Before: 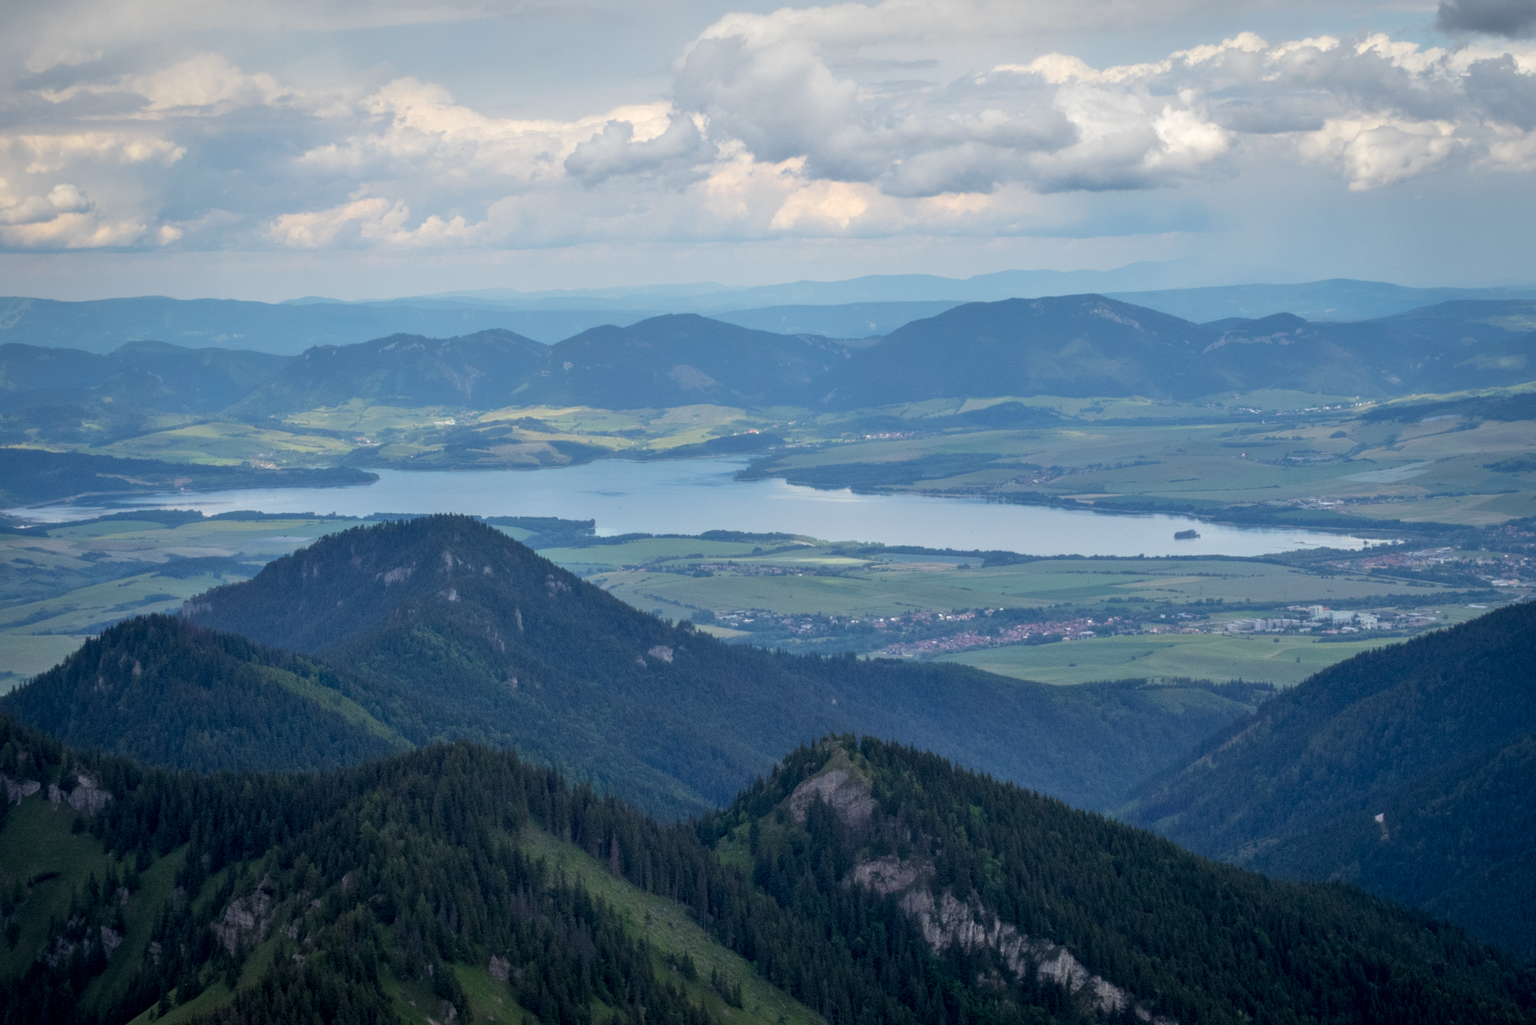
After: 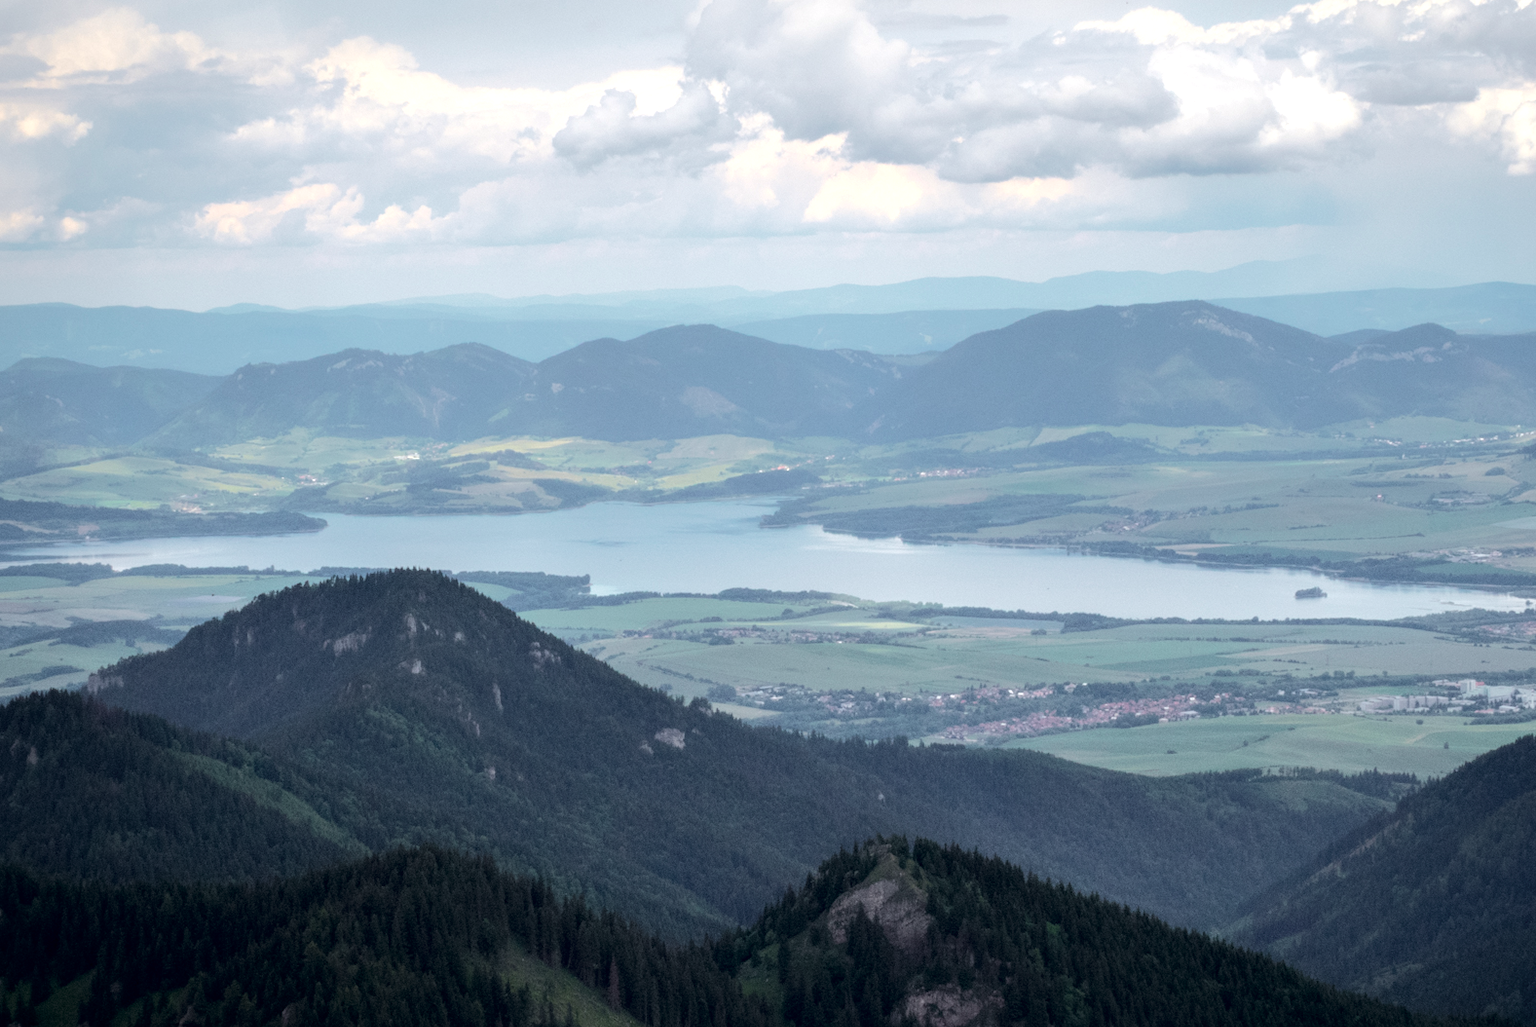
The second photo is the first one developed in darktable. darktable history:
tone curve: curves: ch0 [(0, 0) (0.052, 0.018) (0.236, 0.207) (0.41, 0.417) (0.485, 0.518) (0.54, 0.584) (0.625, 0.666) (0.845, 0.828) (0.994, 0.964)]; ch1 [(0, 0) (0.136, 0.146) (0.317, 0.34) (0.382, 0.408) (0.434, 0.441) (0.472, 0.479) (0.498, 0.501) (0.557, 0.558) (0.616, 0.59) (0.739, 0.7) (1, 1)]; ch2 [(0, 0) (0.352, 0.403) (0.447, 0.466) (0.482, 0.482) (0.528, 0.526) (0.586, 0.577) (0.618, 0.621) (0.785, 0.747) (1, 1)], color space Lab, independent channels, preserve colors none
crop and rotate: left 7.23%, top 4.669%, right 10.626%, bottom 12.956%
tone equalizer: -8 EV -0.778 EV, -7 EV -0.683 EV, -6 EV -0.614 EV, -5 EV -0.376 EV, -3 EV 0.365 EV, -2 EV 0.6 EV, -1 EV 0.692 EV, +0 EV 0.723 EV, smoothing diameter 2.01%, edges refinement/feathering 20.65, mask exposure compensation -1.57 EV, filter diffusion 5
